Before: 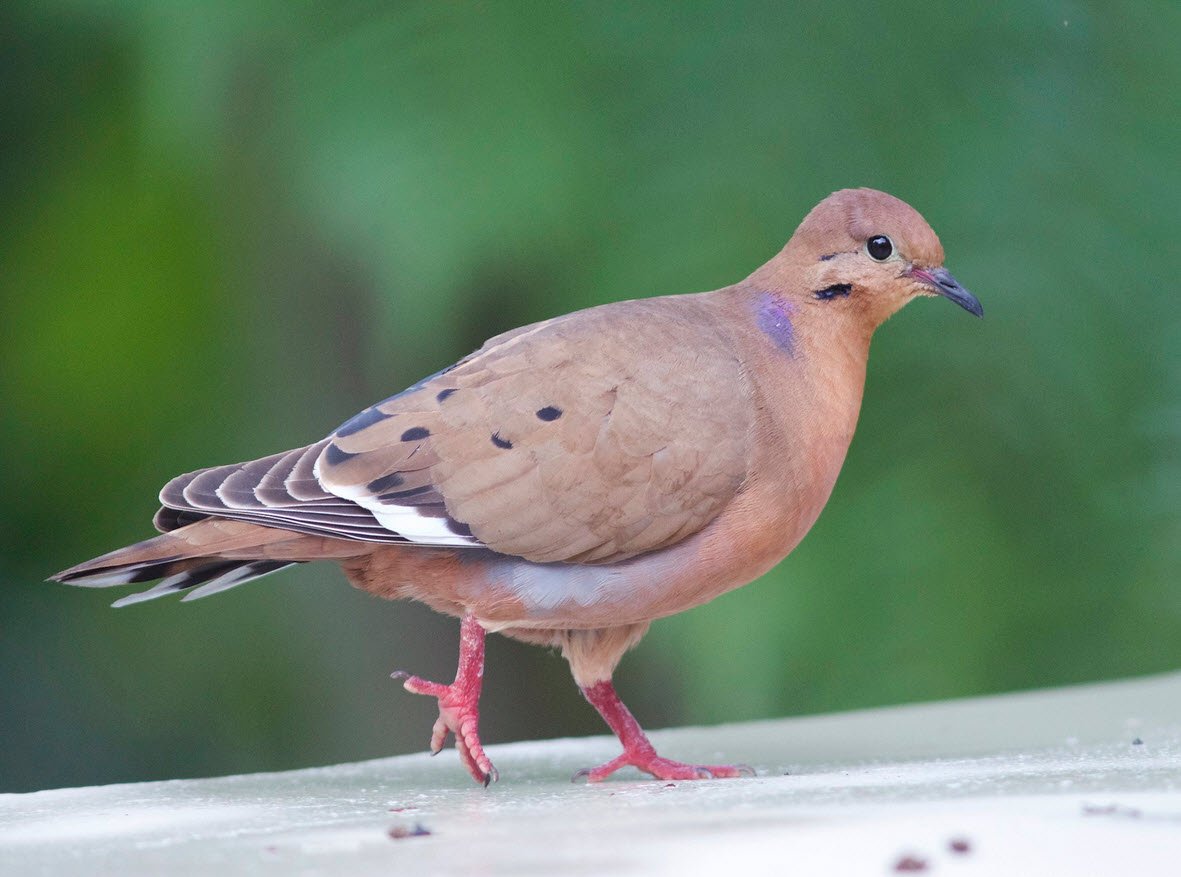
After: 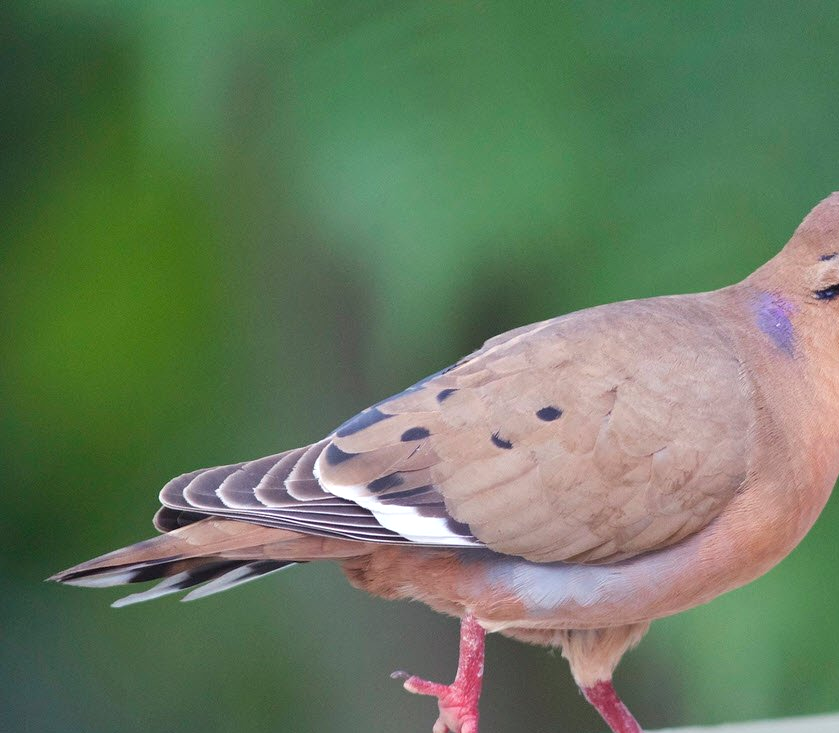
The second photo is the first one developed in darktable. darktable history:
crop: right 28.892%, bottom 16.335%
exposure: exposure 0.134 EV, compensate exposure bias true, compensate highlight preservation false
